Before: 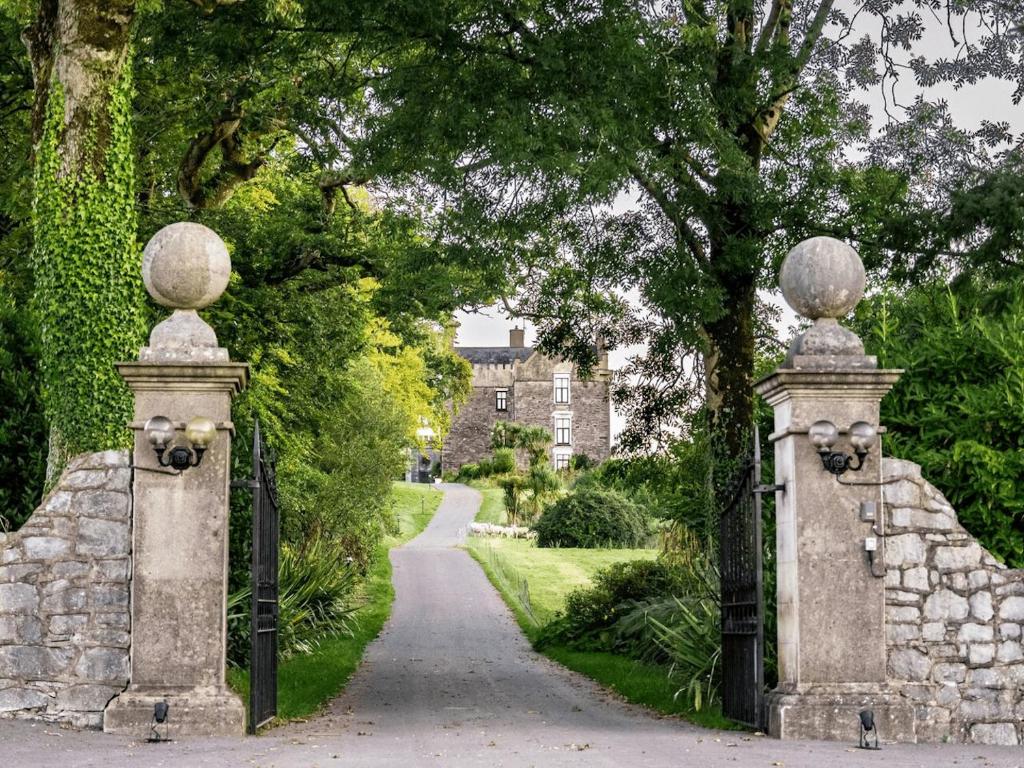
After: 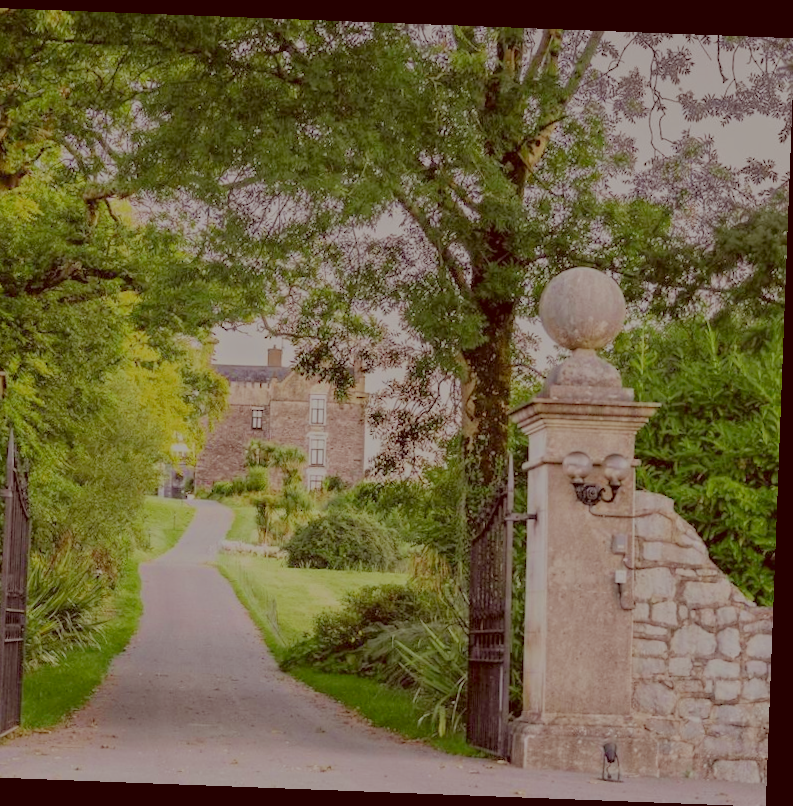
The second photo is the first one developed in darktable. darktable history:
crop and rotate: left 24.6%
filmic rgb: black relative exposure -14 EV, white relative exposure 8 EV, threshold 3 EV, hardness 3.74, latitude 50%, contrast 0.5, color science v5 (2021), contrast in shadows safe, contrast in highlights safe, enable highlight reconstruction true
rotate and perspective: rotation 2.17°, automatic cropping off
color correction: highlights a* -7.23, highlights b* -0.161, shadows a* 20.08, shadows b* 11.73
